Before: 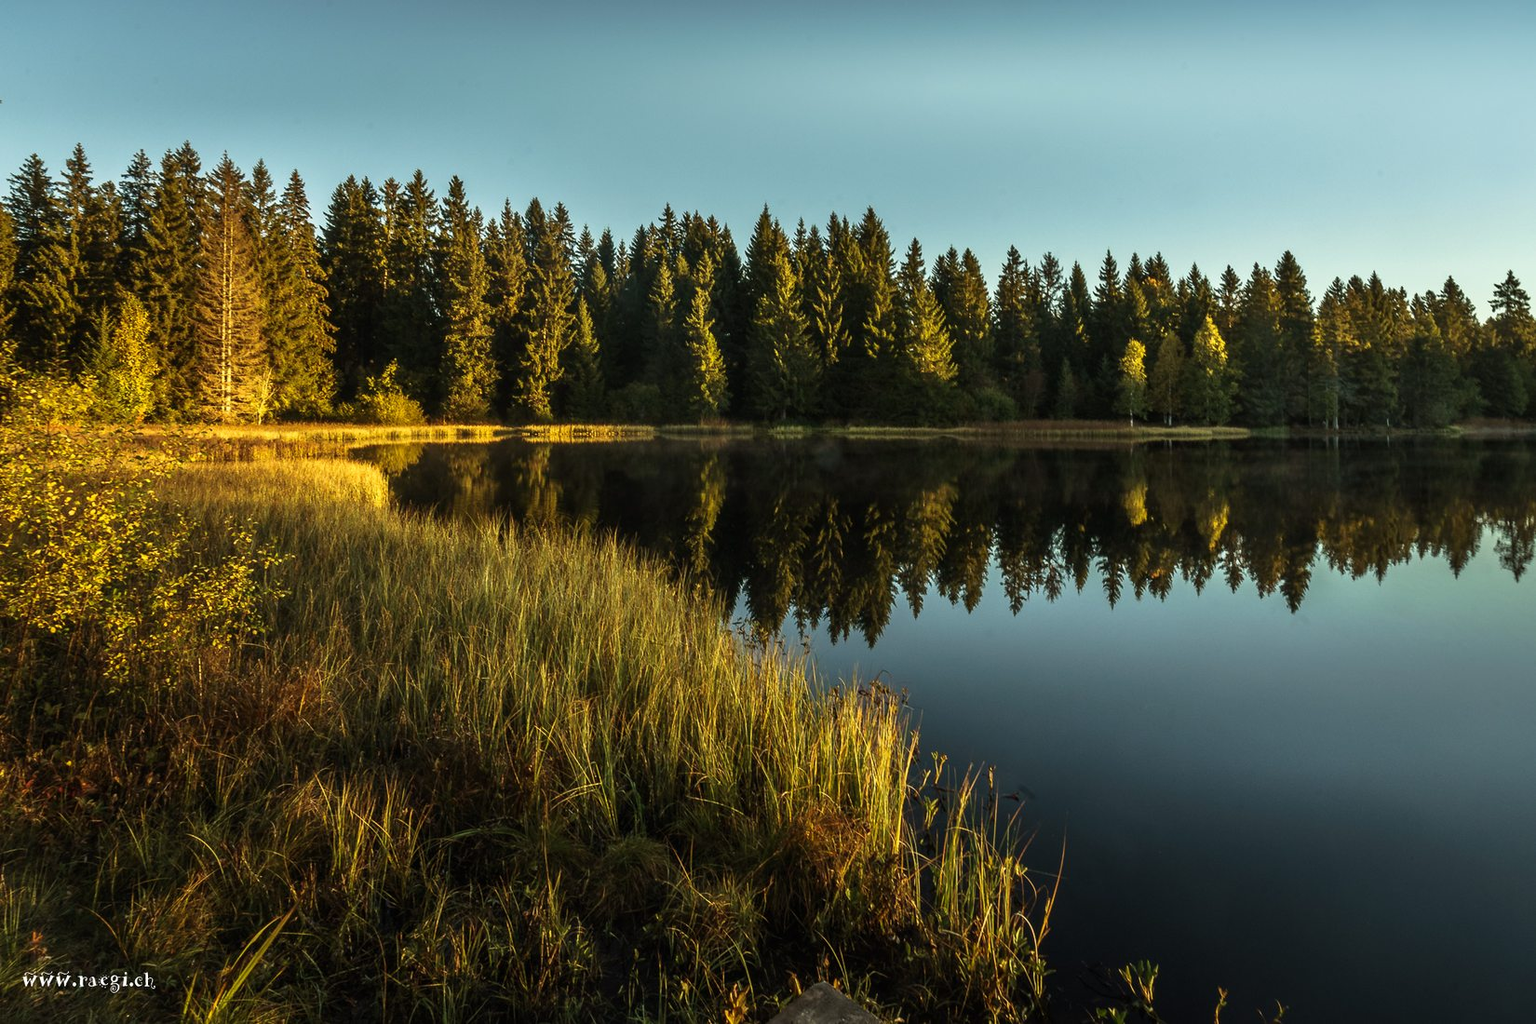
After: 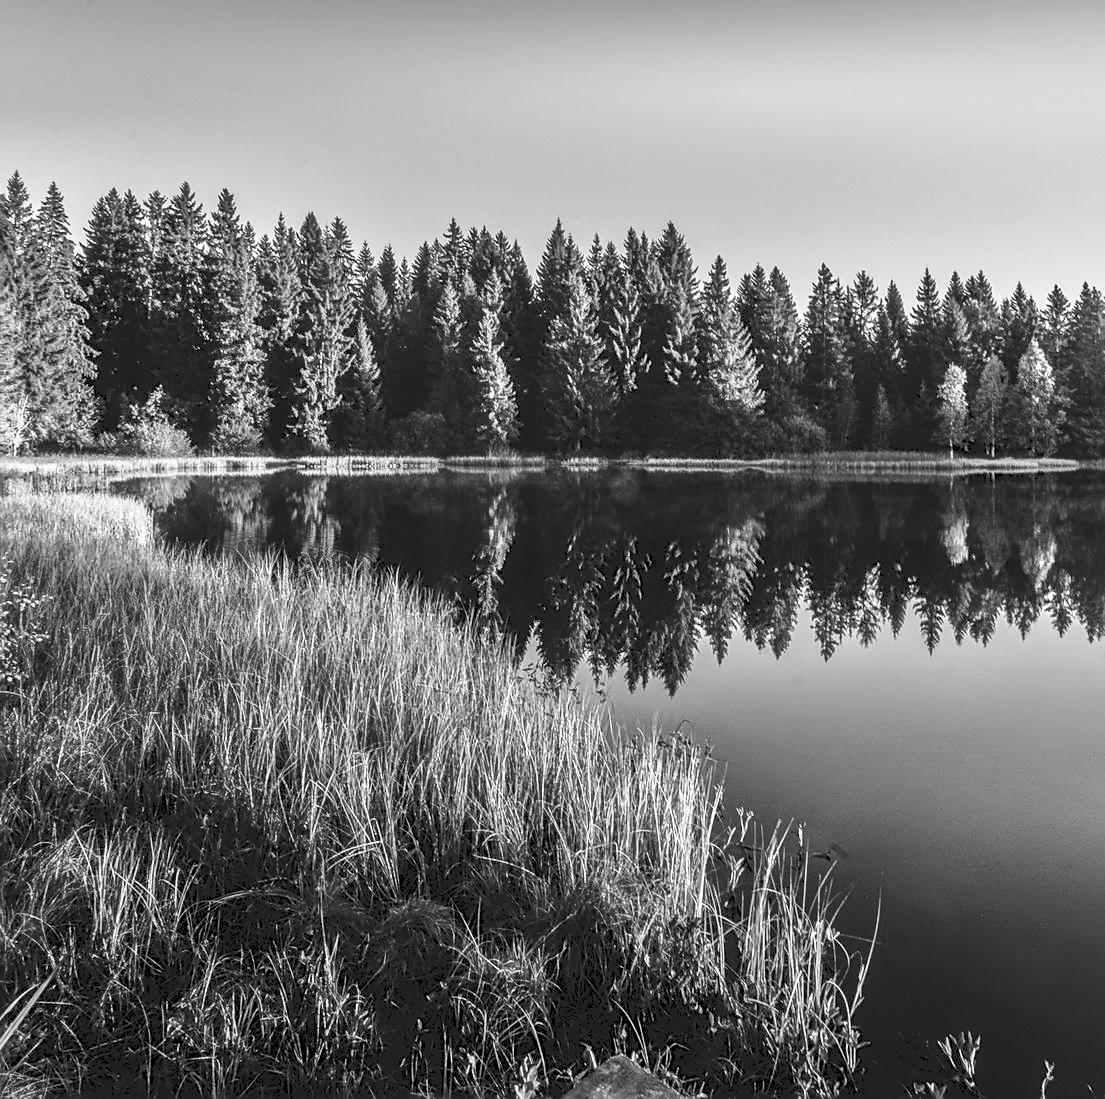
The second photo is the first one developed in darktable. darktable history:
exposure: black level correction 0.001, compensate exposure bias true, compensate highlight preservation false
sharpen: on, module defaults
local contrast: on, module defaults
contrast brightness saturation: saturation -0.994
tone curve: curves: ch0 [(0, 0) (0.003, 0.117) (0.011, 0.125) (0.025, 0.133) (0.044, 0.144) (0.069, 0.152) (0.1, 0.167) (0.136, 0.186) (0.177, 0.21) (0.224, 0.244) (0.277, 0.295) (0.335, 0.357) (0.399, 0.445) (0.468, 0.531) (0.543, 0.629) (0.623, 0.716) (0.709, 0.803) (0.801, 0.876) (0.898, 0.939) (1, 1)], preserve colors none
color correction: highlights a* -0.091, highlights b* 0.124
crop and rotate: left 16.005%, right 17.009%
tone equalizer: -7 EV 0.142 EV, -6 EV 0.639 EV, -5 EV 1.19 EV, -4 EV 1.33 EV, -3 EV 1.12 EV, -2 EV 0.6 EV, -1 EV 0.158 EV
